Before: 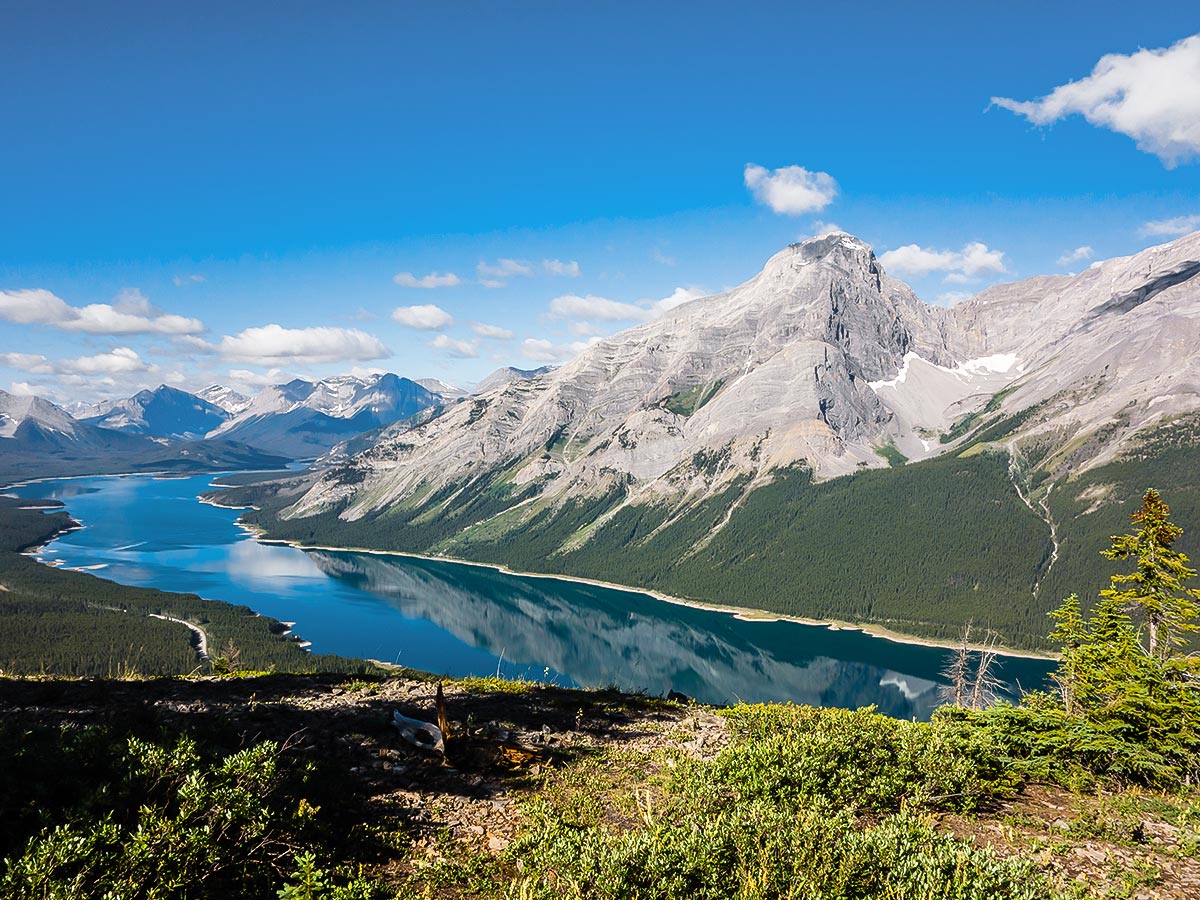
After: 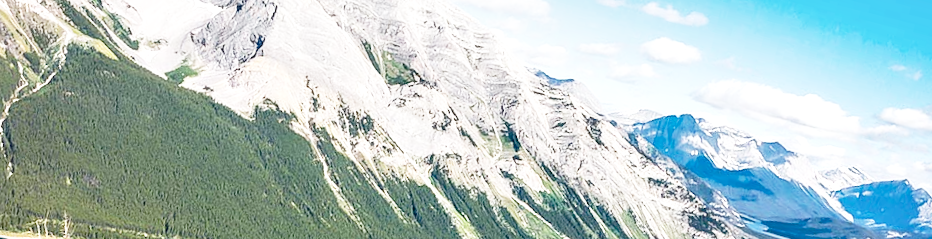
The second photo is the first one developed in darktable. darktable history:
base curve: curves: ch0 [(0, 0) (0.012, 0.01) (0.073, 0.168) (0.31, 0.711) (0.645, 0.957) (1, 1)], preserve colors none
crop and rotate: angle 16.12°, top 30.835%, bottom 35.653%
shadows and highlights: shadows 37.27, highlights -28.18, soften with gaussian
rotate and perspective: rotation 2.27°, automatic cropping off
local contrast: on, module defaults
